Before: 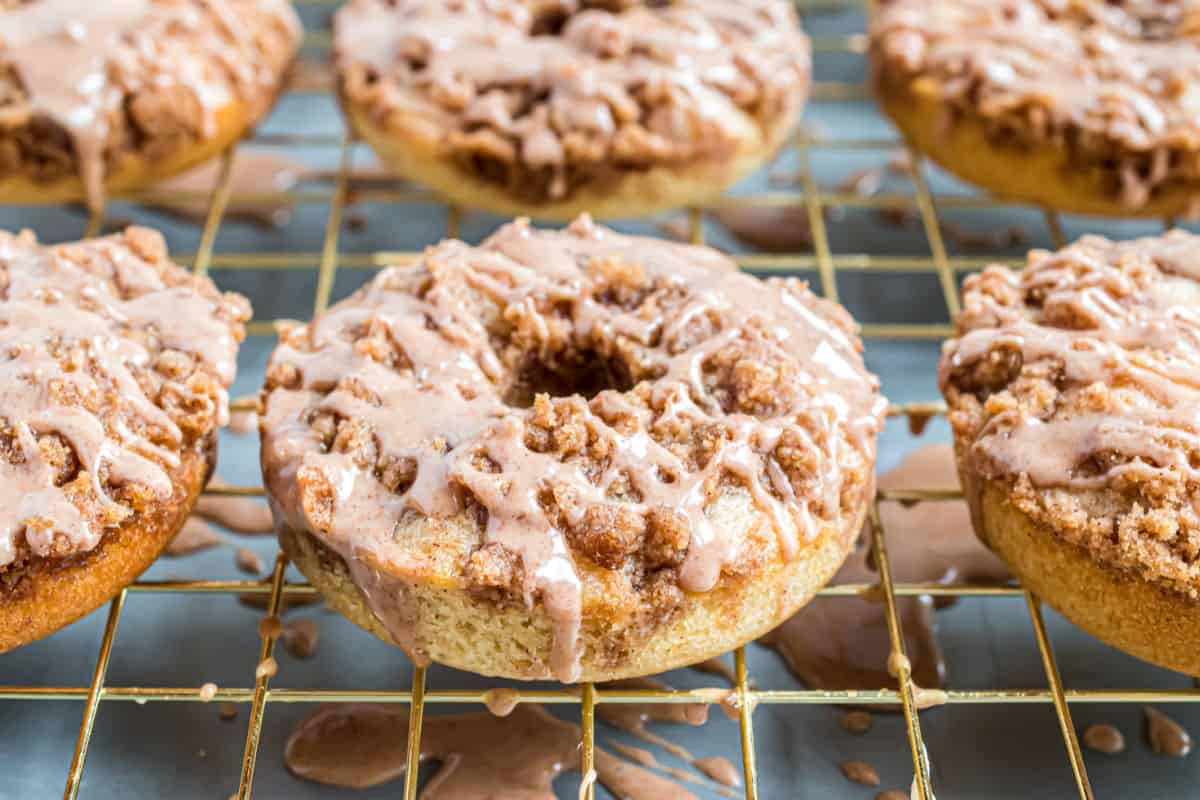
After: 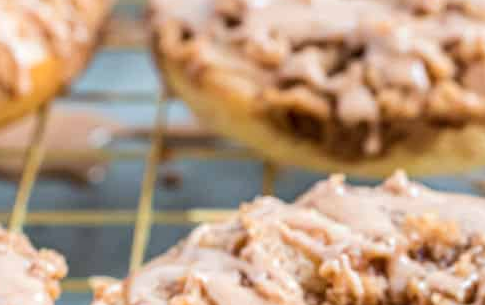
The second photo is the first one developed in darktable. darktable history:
shadows and highlights: shadows -68.12, highlights 35, soften with gaussian
crop: left 15.464%, top 5.432%, right 44.066%, bottom 56.395%
